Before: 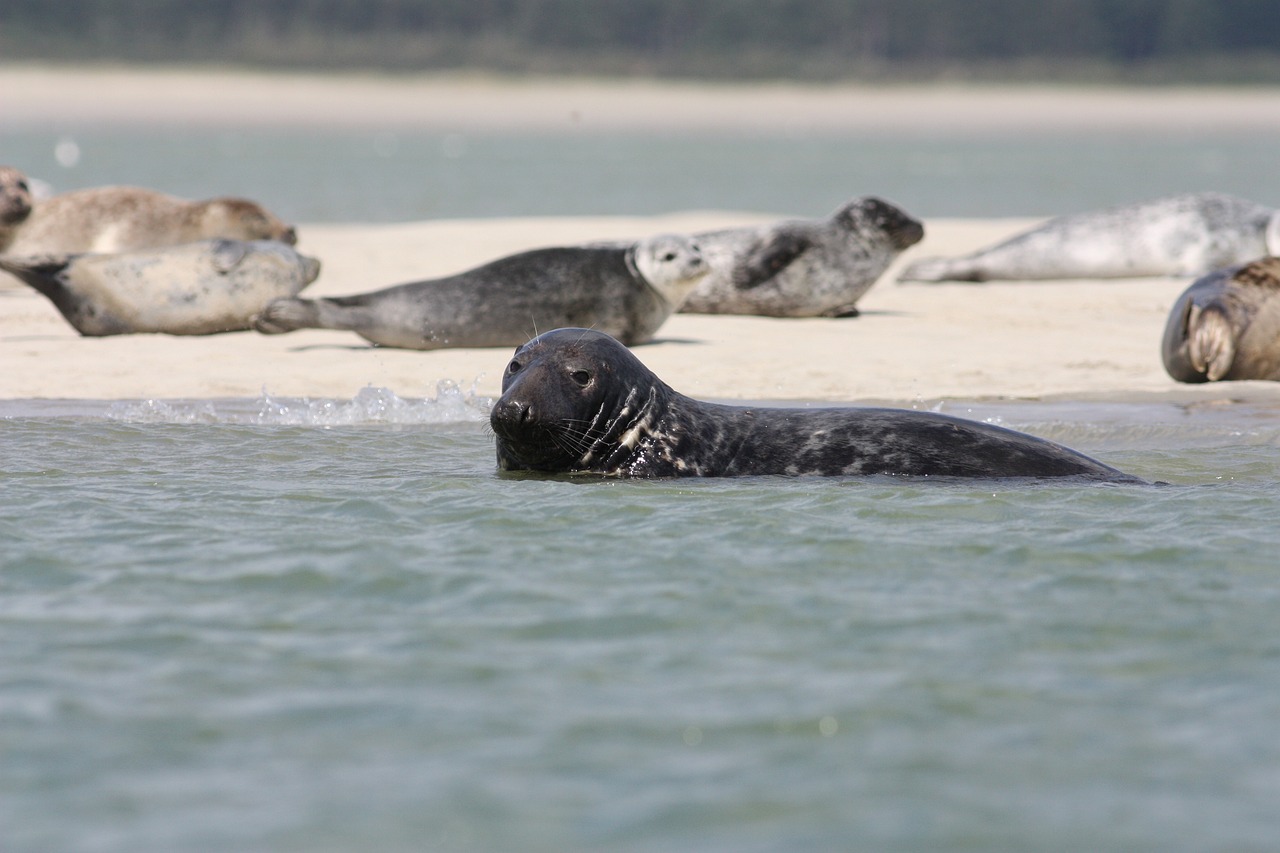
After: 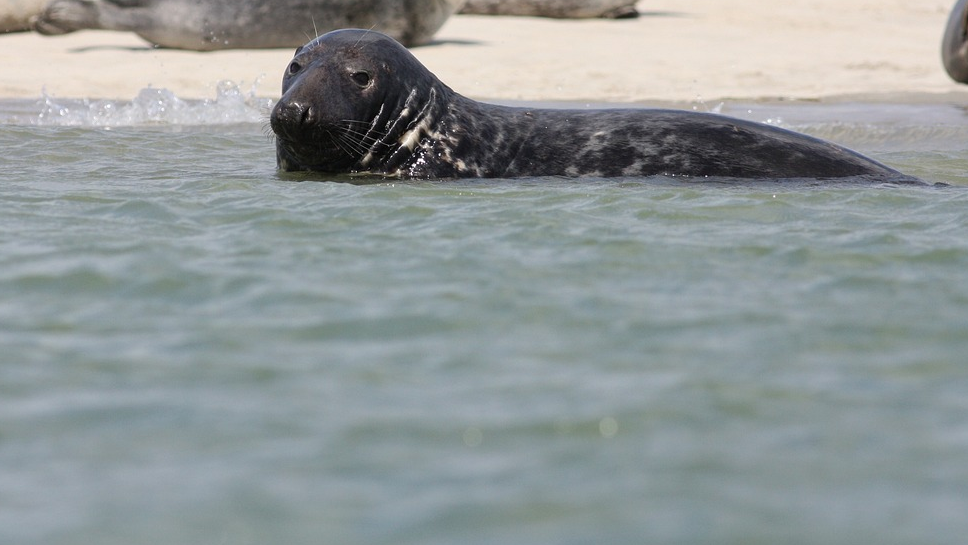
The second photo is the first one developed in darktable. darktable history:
crop and rotate: left 17.195%, top 35.19%, right 7.14%, bottom 0.808%
